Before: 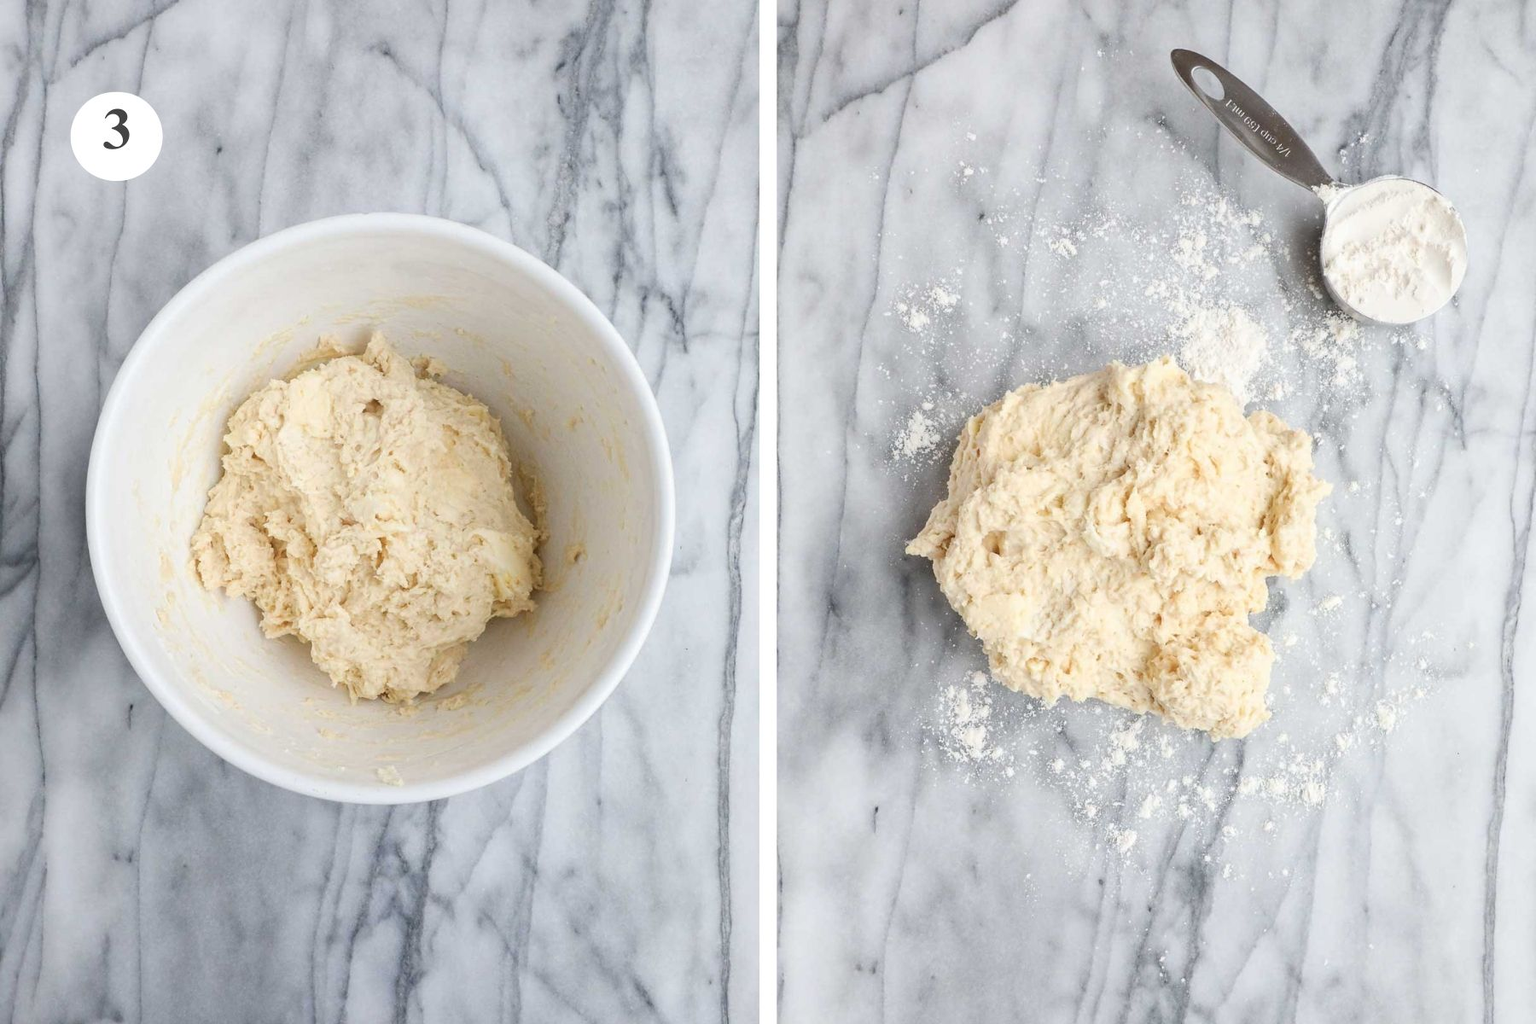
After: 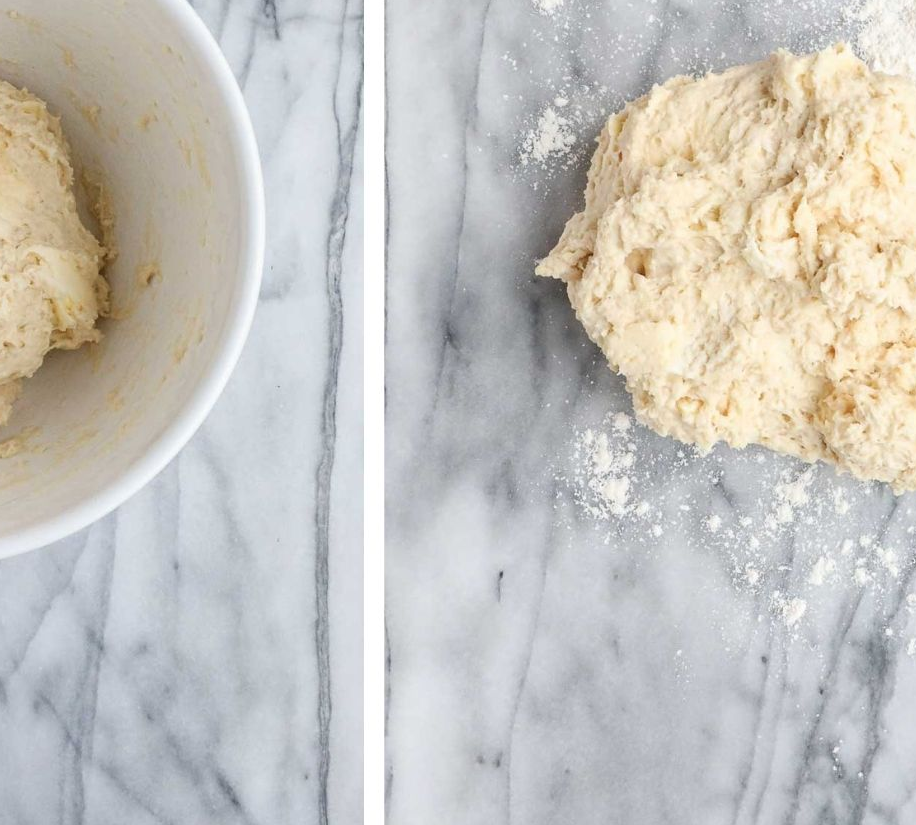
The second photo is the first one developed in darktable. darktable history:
crop and rotate: left 29.252%, top 31.204%, right 19.818%
